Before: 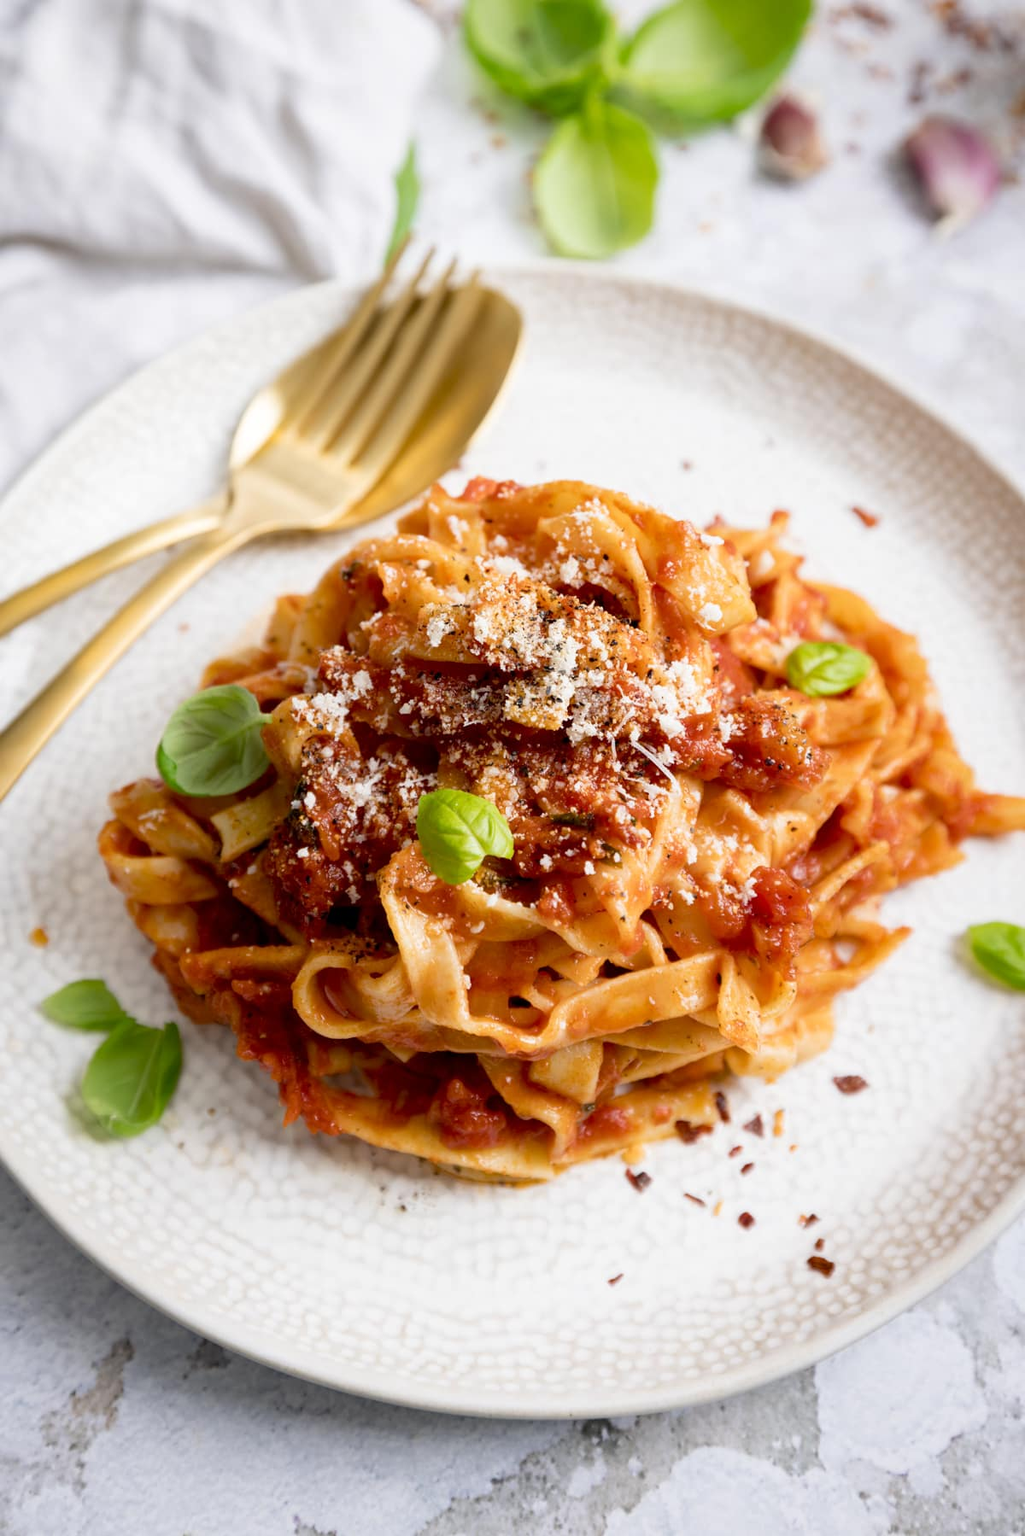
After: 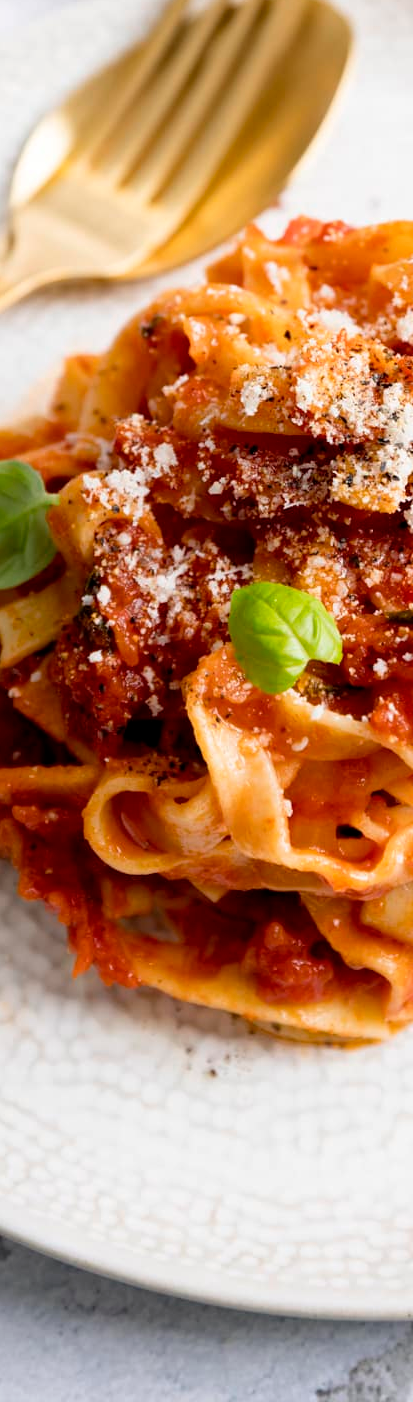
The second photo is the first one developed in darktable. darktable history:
crop and rotate: left 21.612%, top 19.05%, right 43.892%, bottom 2.988%
